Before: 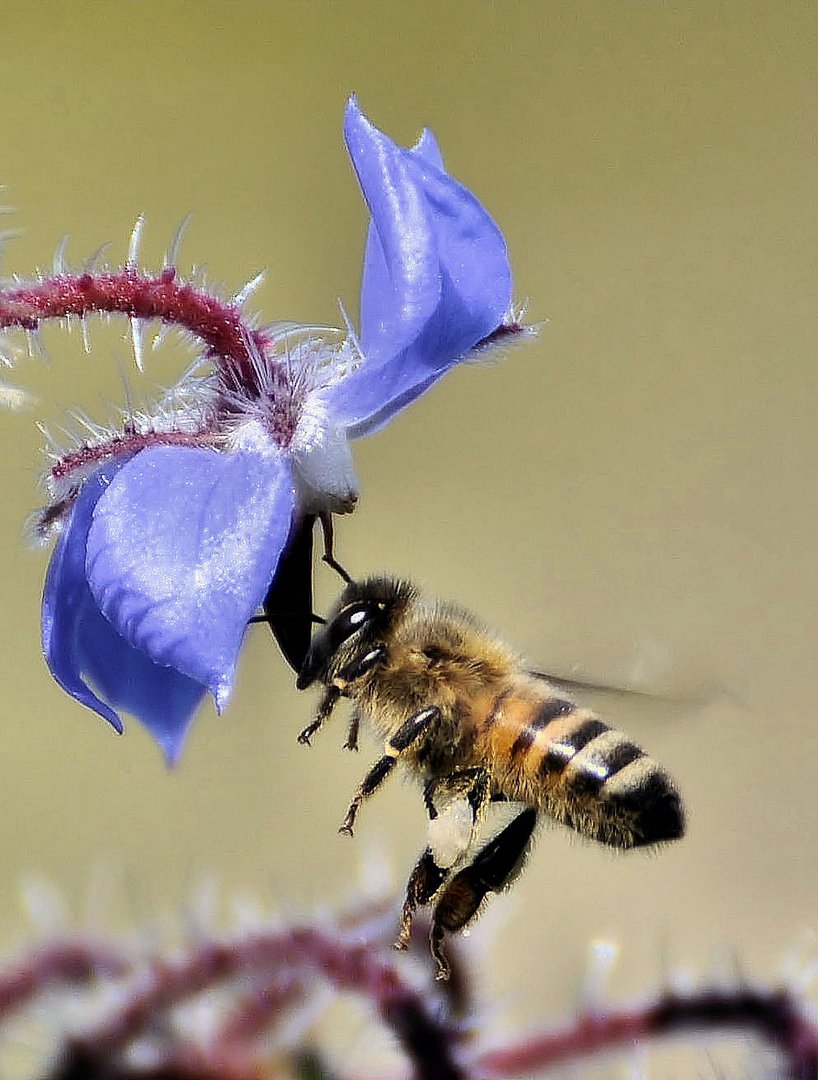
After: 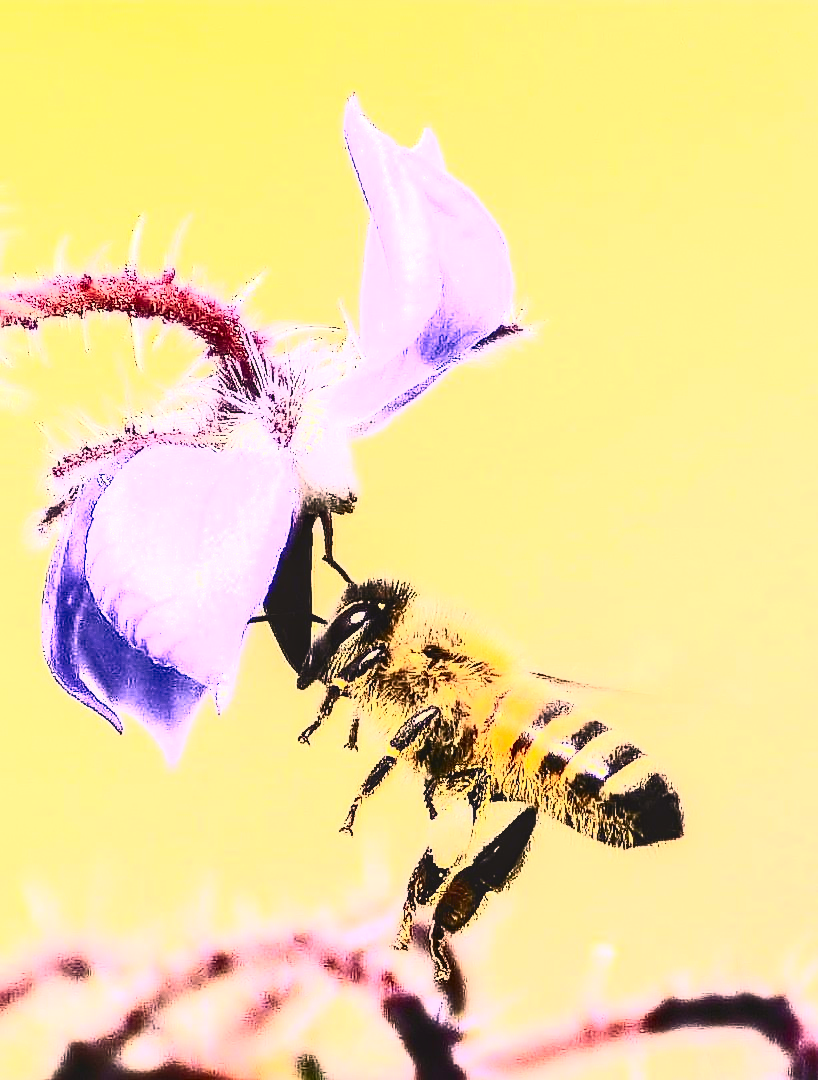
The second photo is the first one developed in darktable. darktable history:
sharpen: on, module defaults
color correction: highlights a* 17.57, highlights b* 18.96
local contrast: on, module defaults
exposure: black level correction 0, exposure 1.611 EV, compensate highlight preservation false
contrast brightness saturation: contrast 0.934, brightness 0.201
